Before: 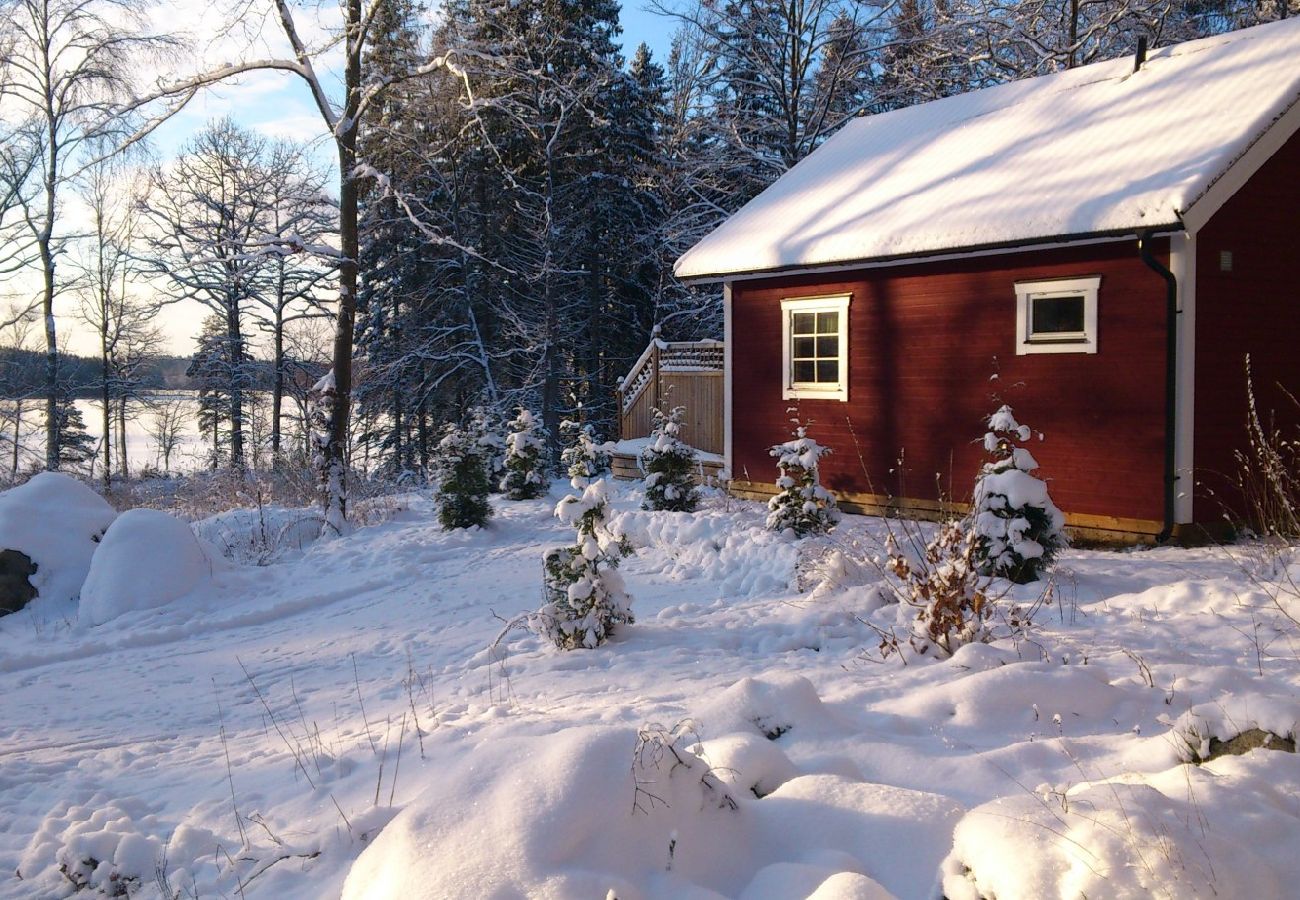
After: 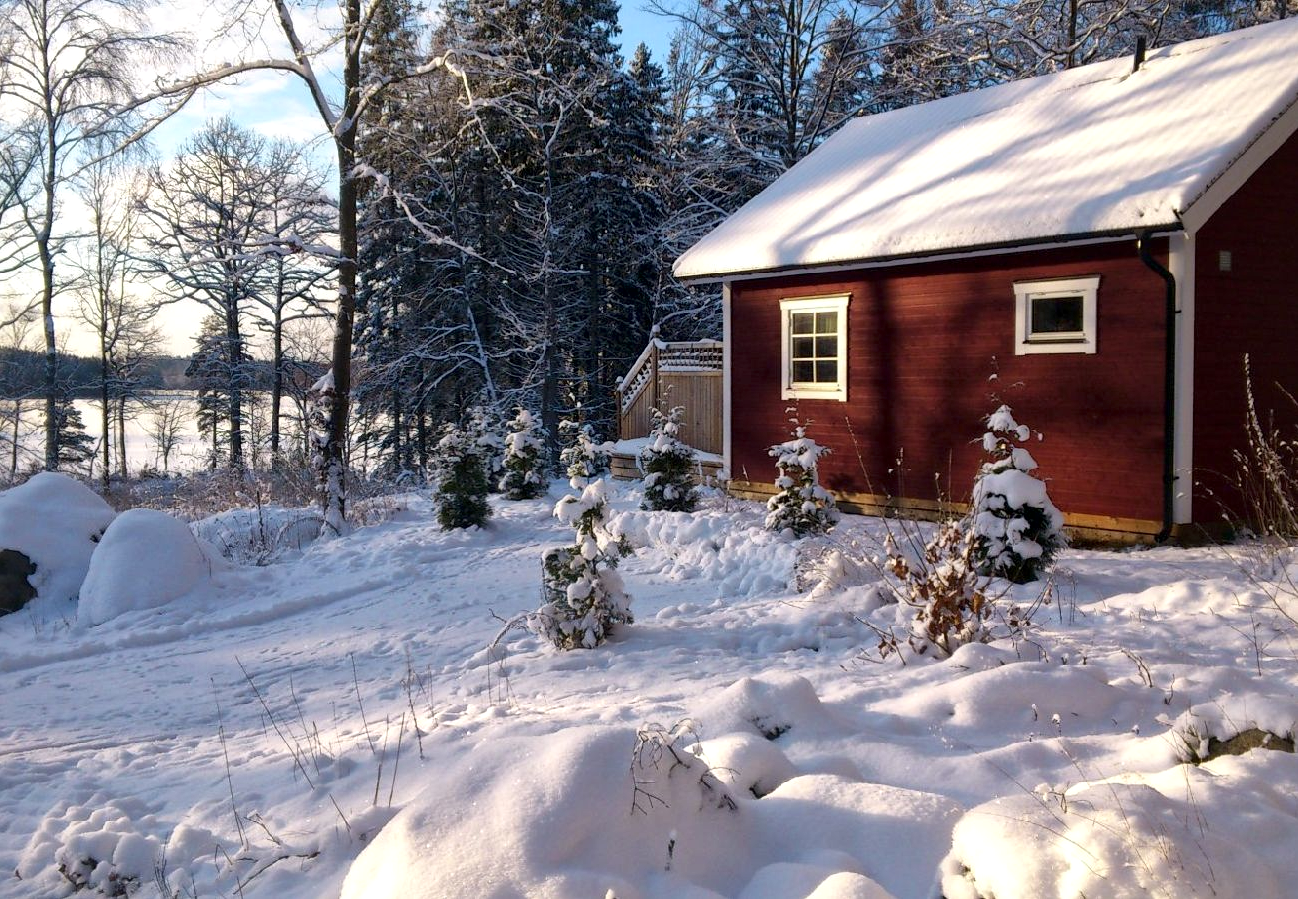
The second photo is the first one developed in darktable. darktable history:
local contrast: mode bilateral grid, contrast 20, coarseness 50, detail 159%, midtone range 0.2
crop and rotate: left 0.098%, bottom 0.007%
